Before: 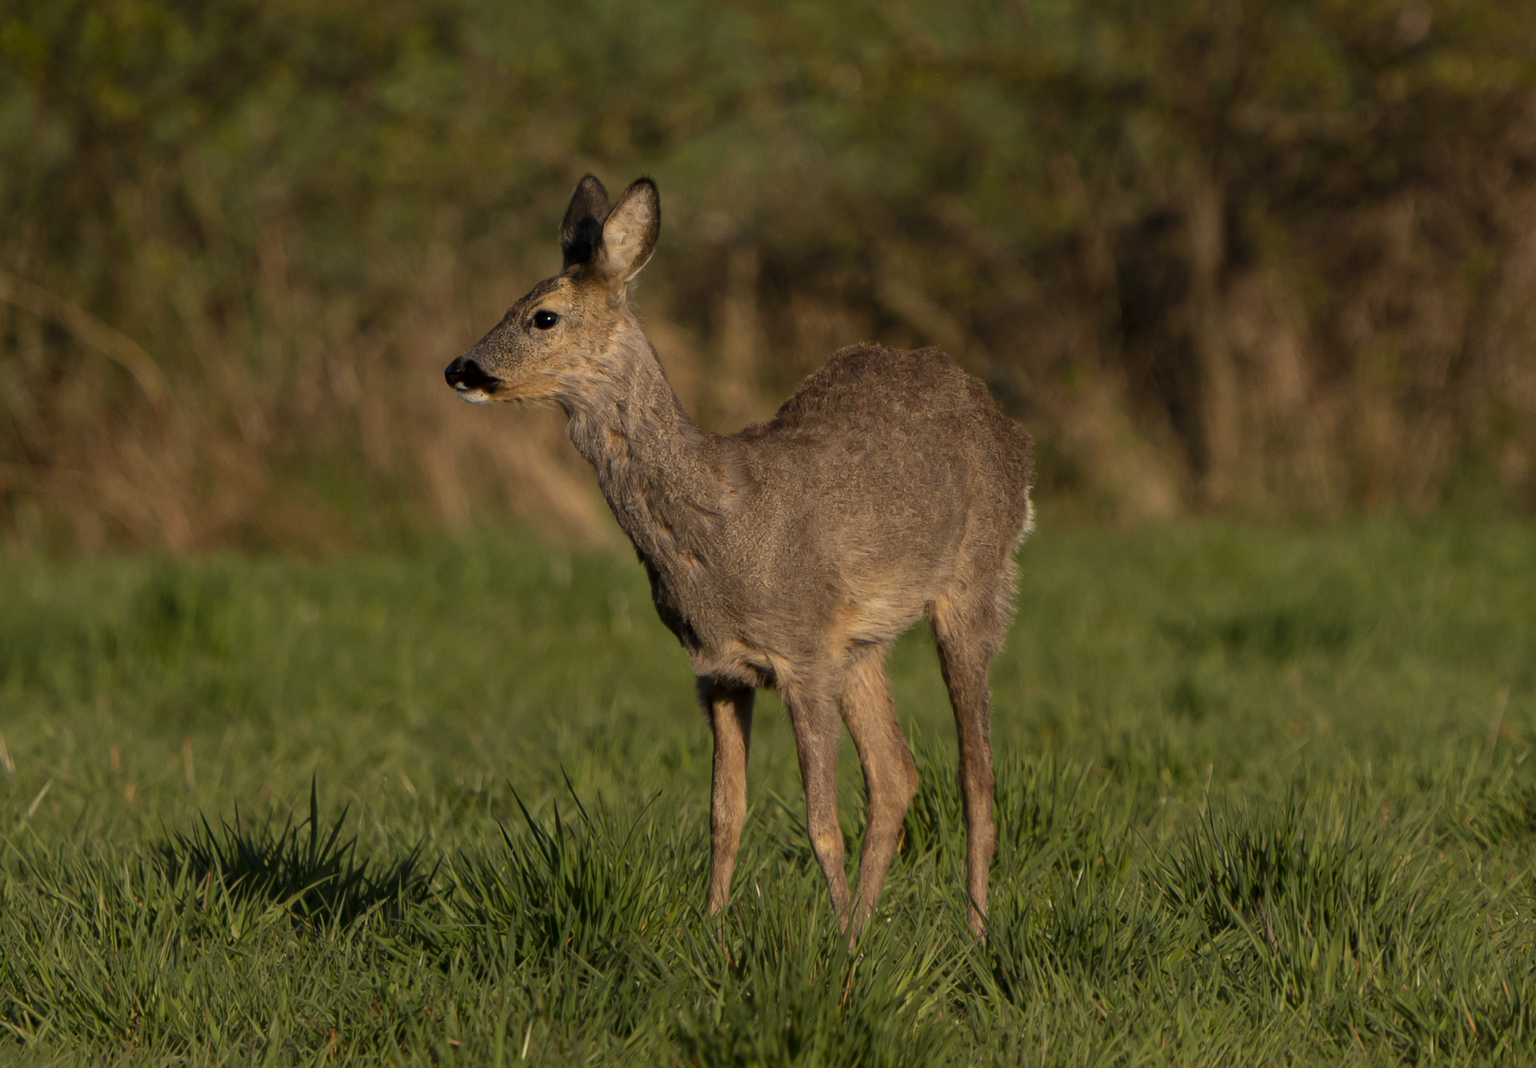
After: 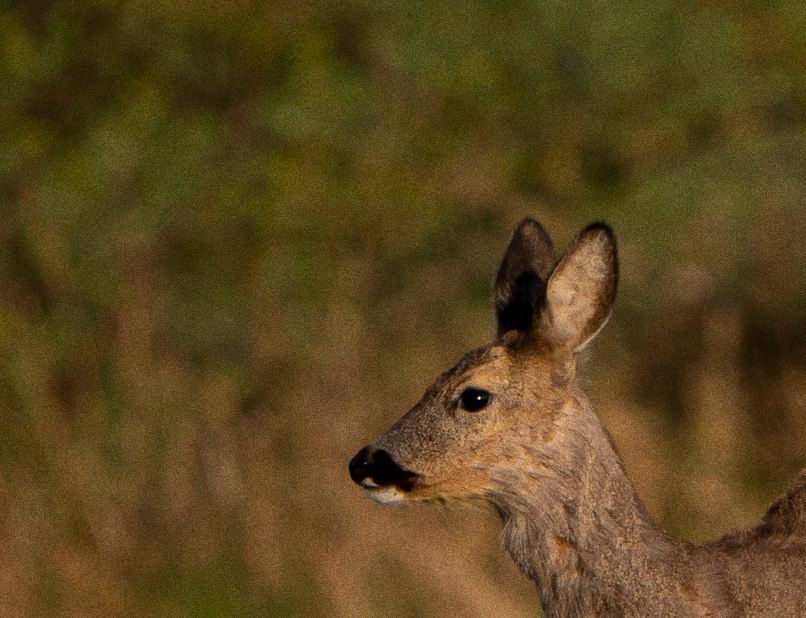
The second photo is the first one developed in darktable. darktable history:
grain: coarseness 0.09 ISO, strength 40%
crop and rotate: left 10.817%, top 0.062%, right 47.194%, bottom 53.626%
